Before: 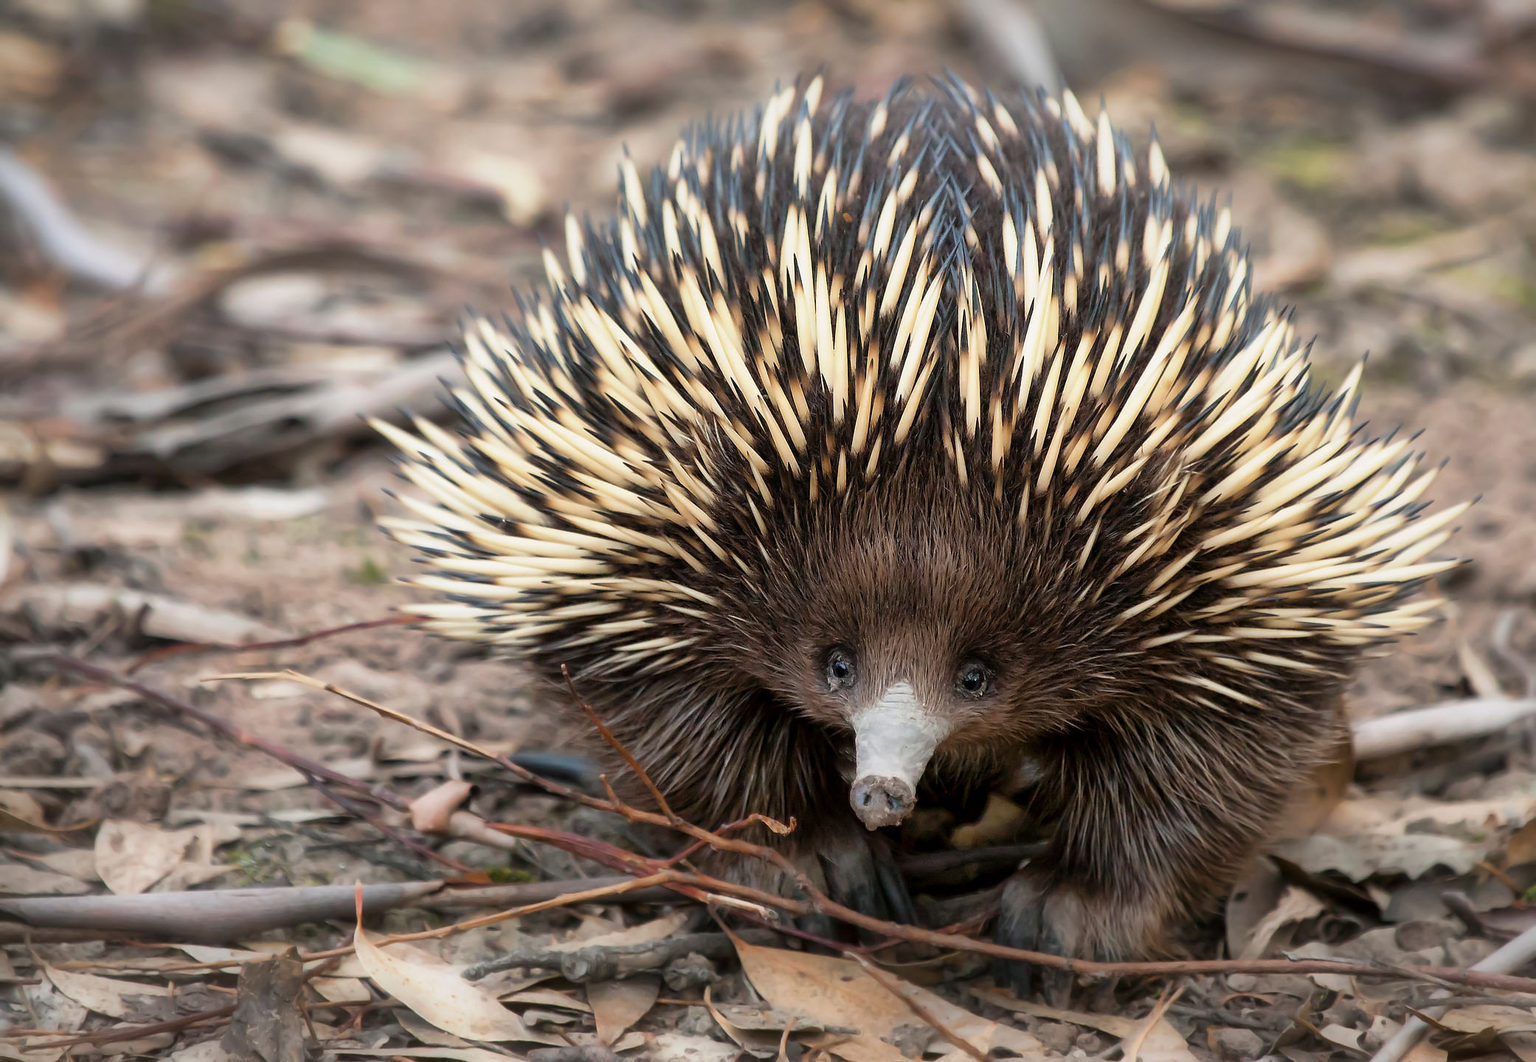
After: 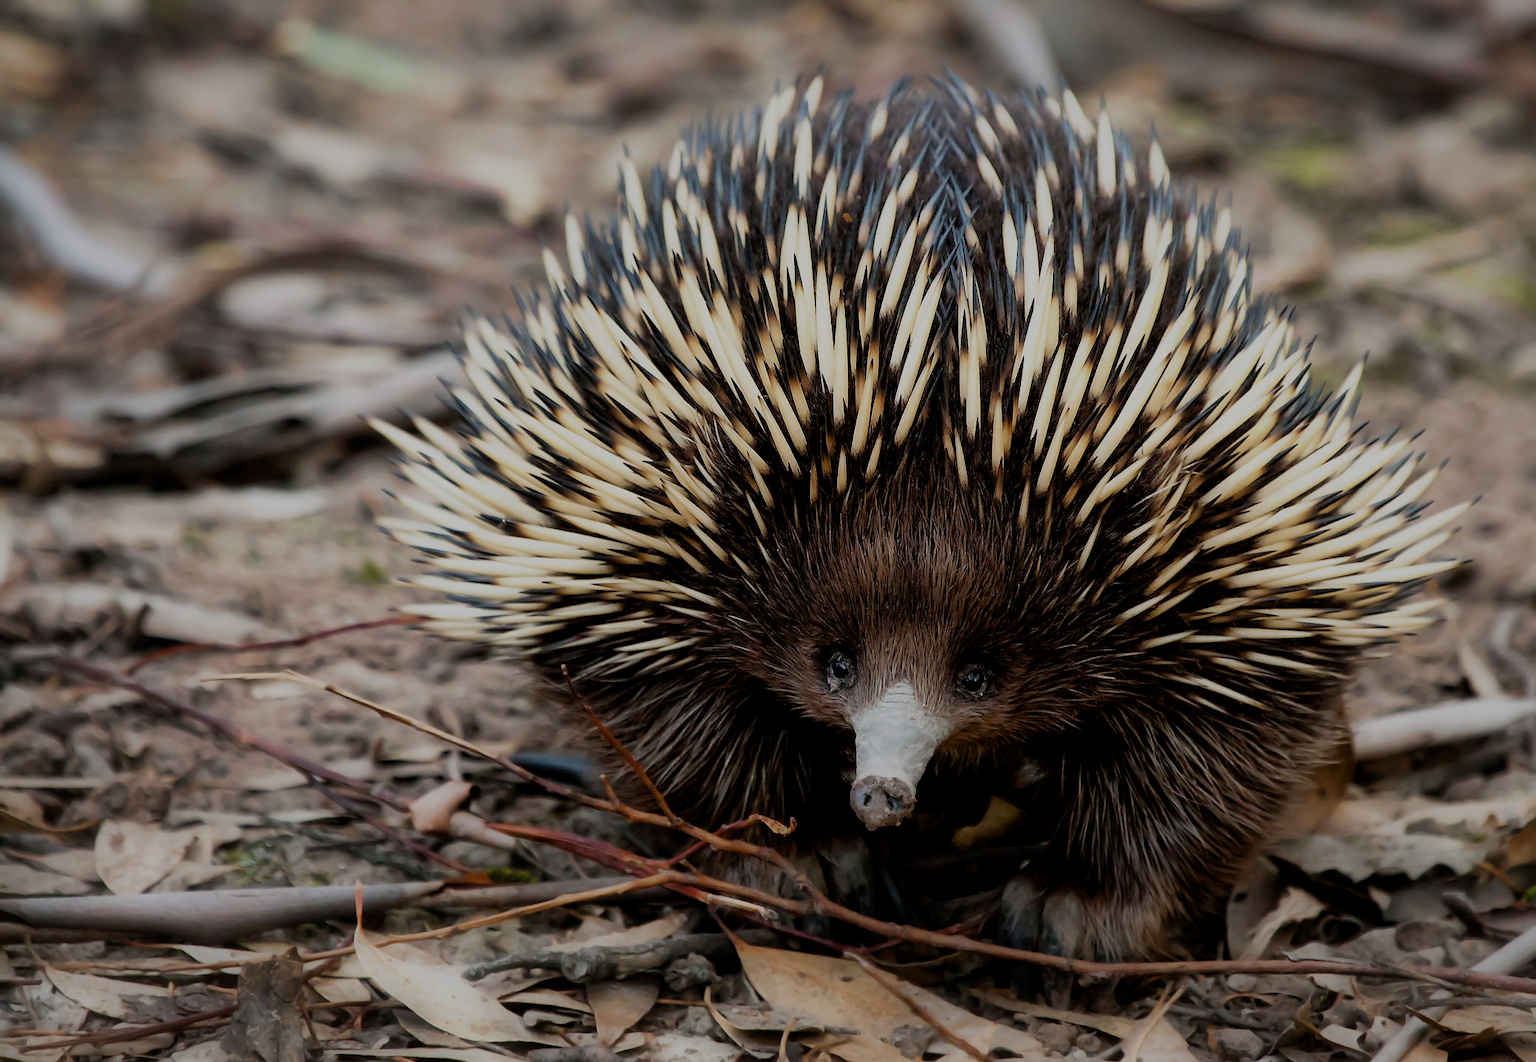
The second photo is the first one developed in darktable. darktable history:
bloom: size 9%, threshold 100%, strength 7%
filmic rgb: middle gray luminance 29%, black relative exposure -10.3 EV, white relative exposure 5.5 EV, threshold 6 EV, target black luminance 0%, hardness 3.95, latitude 2.04%, contrast 1.132, highlights saturation mix 5%, shadows ↔ highlights balance 15.11%, preserve chrominance no, color science v3 (2019), use custom middle-gray values true, iterations of high-quality reconstruction 0, enable highlight reconstruction true
white balance: red 0.986, blue 1.01
